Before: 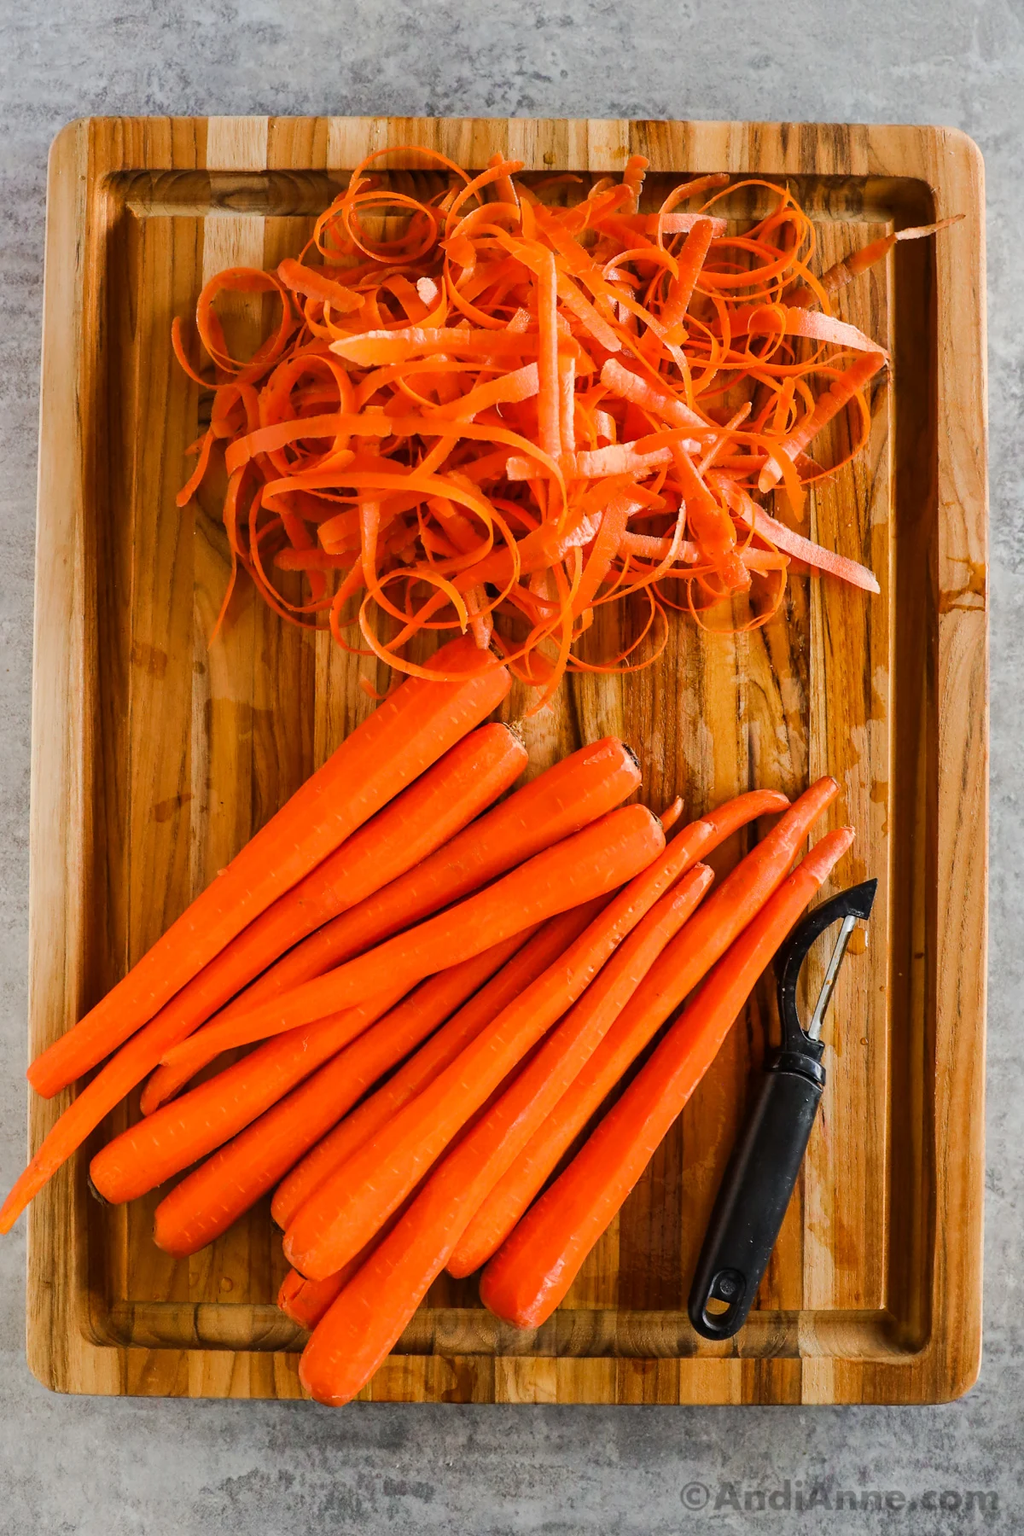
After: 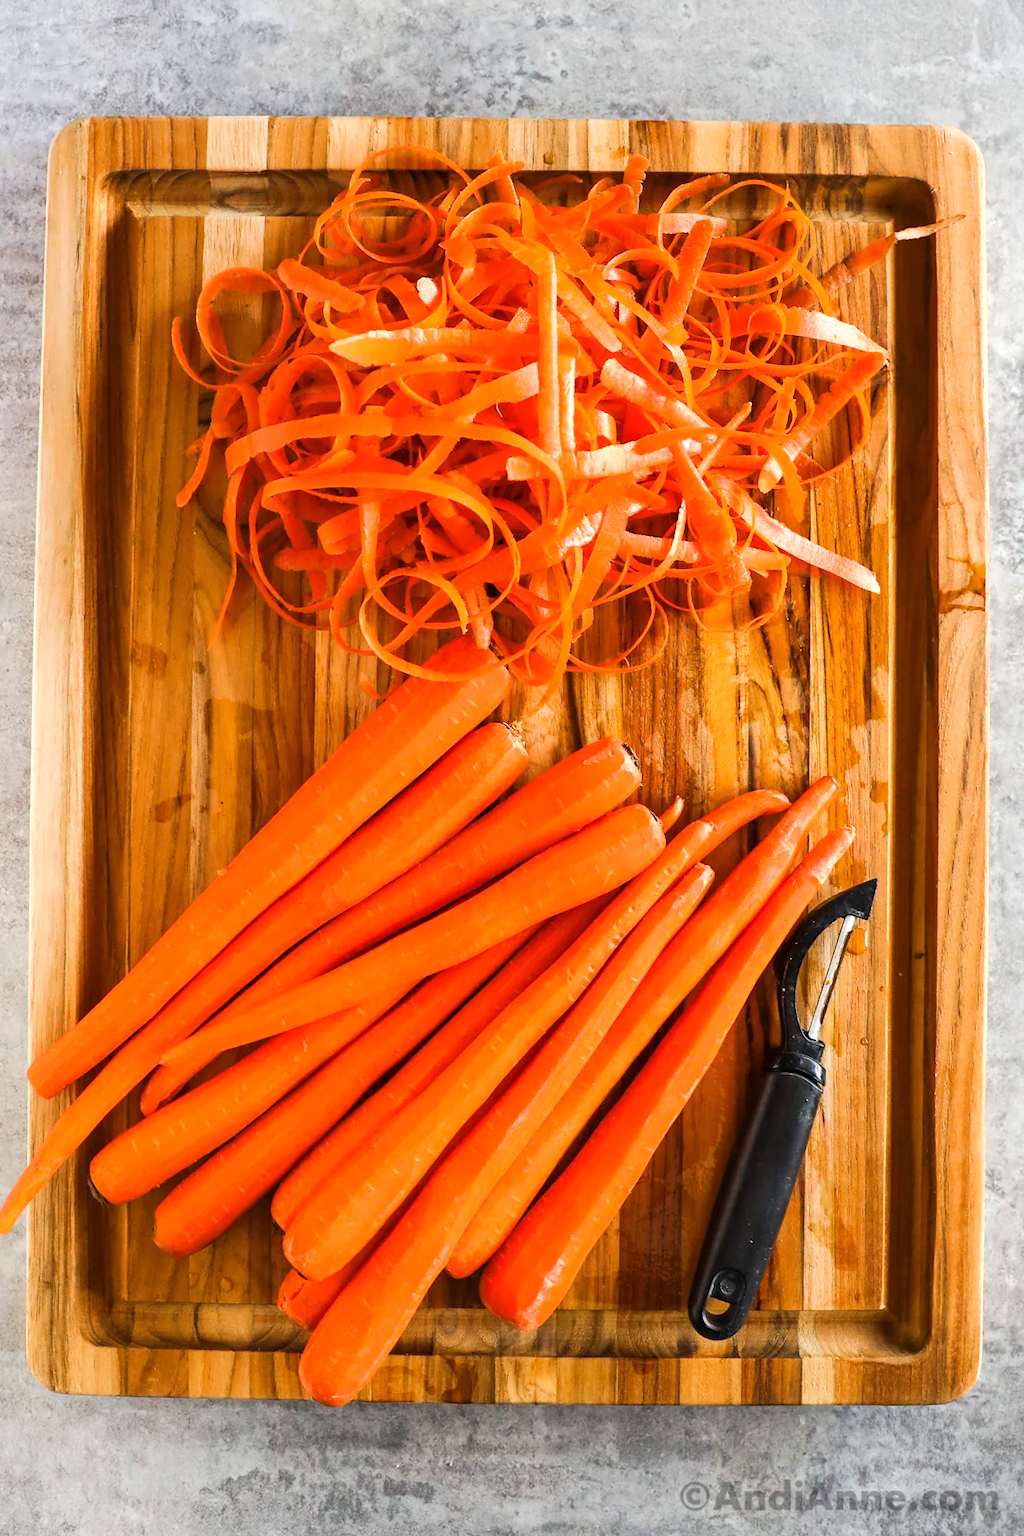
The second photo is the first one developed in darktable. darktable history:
exposure: exposure 0.584 EV, compensate exposure bias true, compensate highlight preservation false
